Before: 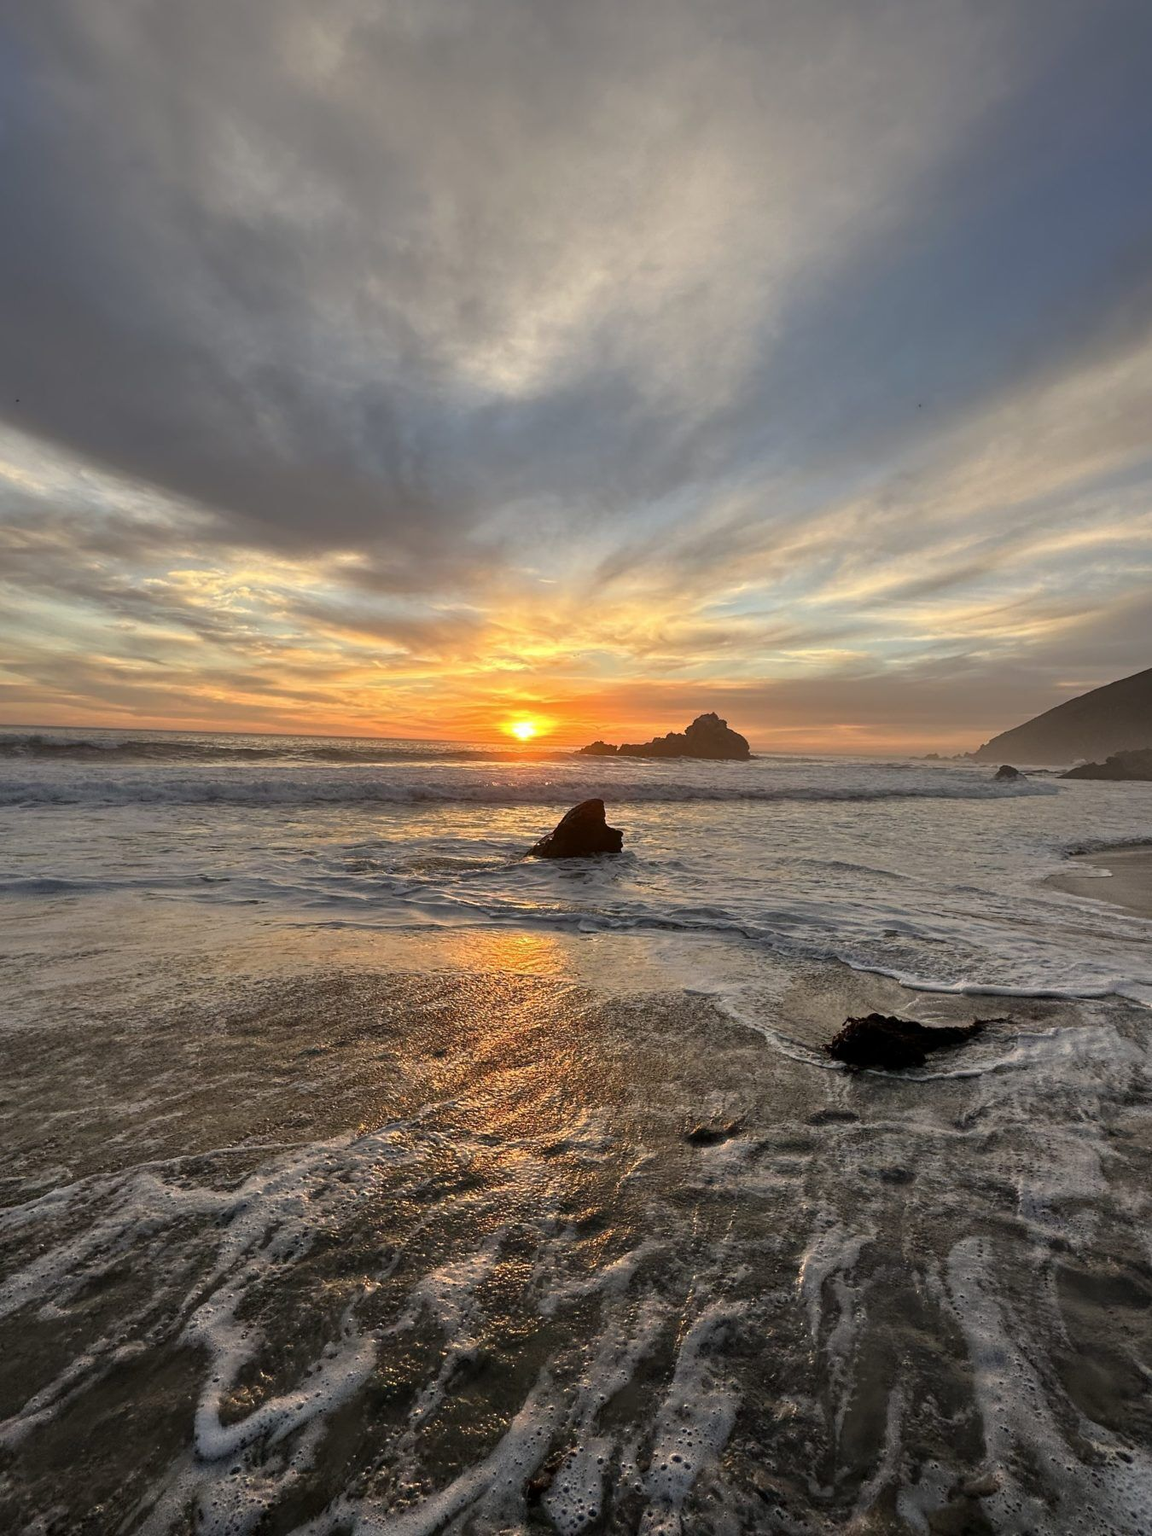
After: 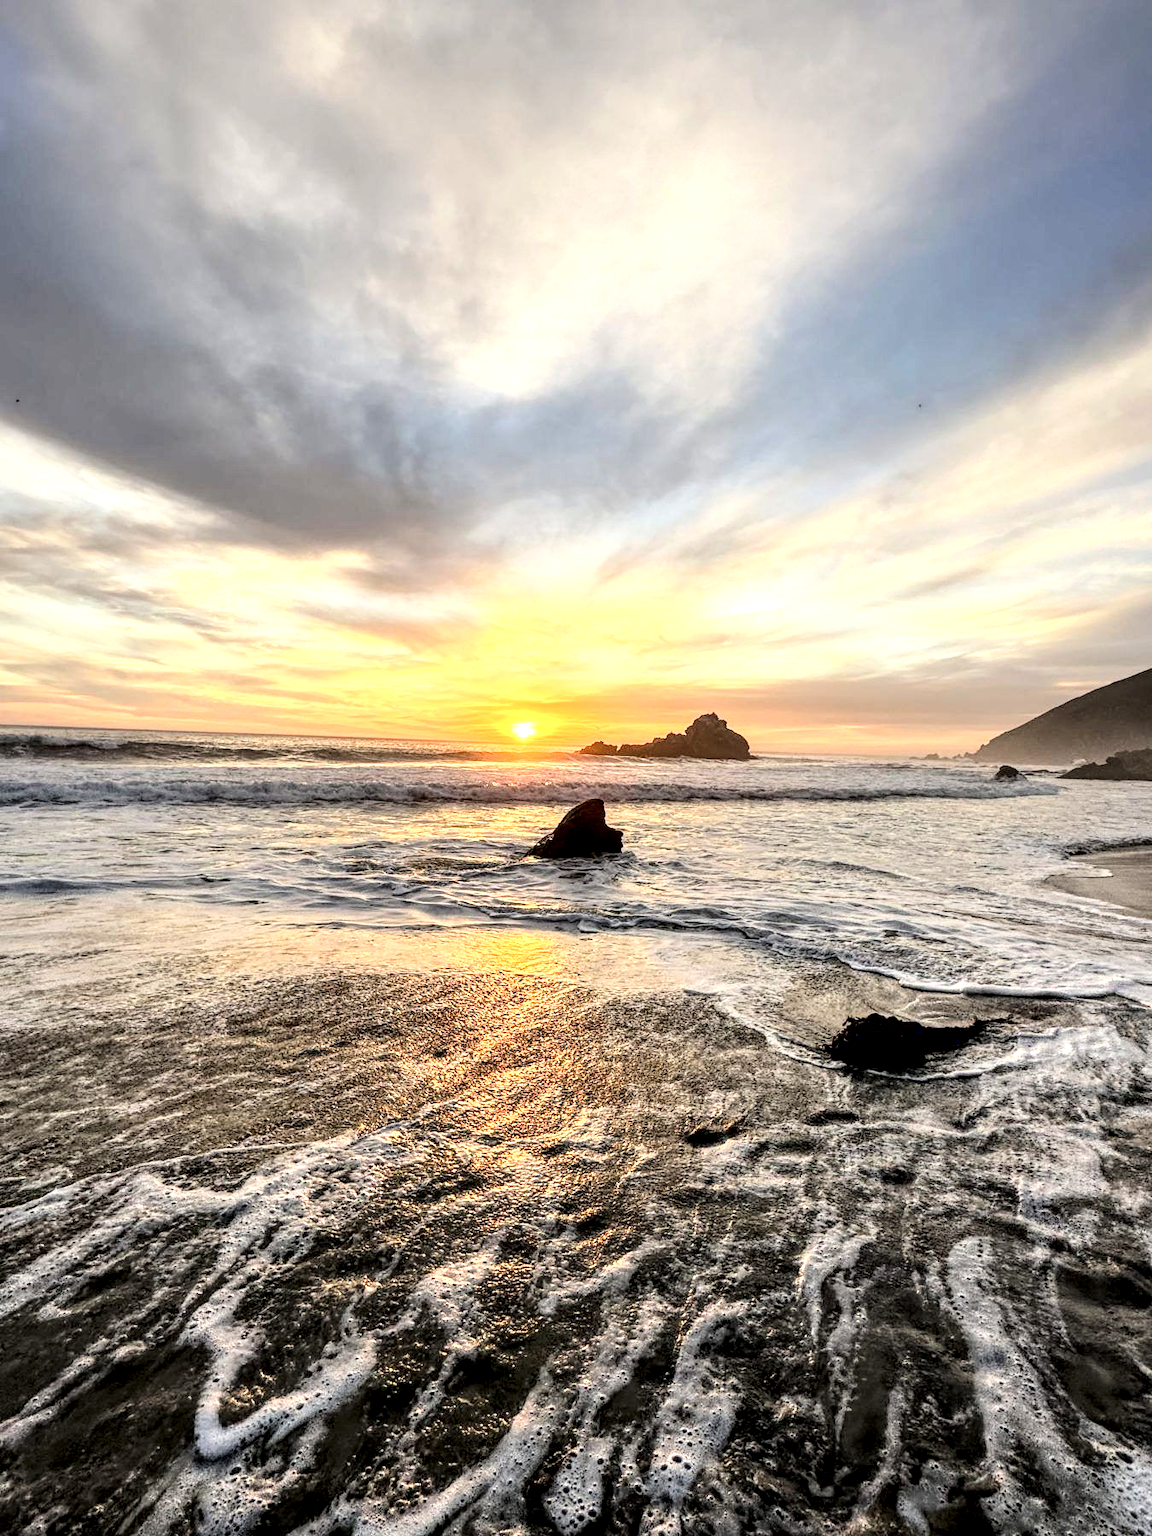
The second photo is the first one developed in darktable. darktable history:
local contrast: highlights 60%, shadows 63%, detail 160%
base curve: curves: ch0 [(0, 0.003) (0.001, 0.002) (0.006, 0.004) (0.02, 0.022) (0.048, 0.086) (0.094, 0.234) (0.162, 0.431) (0.258, 0.629) (0.385, 0.8) (0.548, 0.918) (0.751, 0.988) (1, 1)]
